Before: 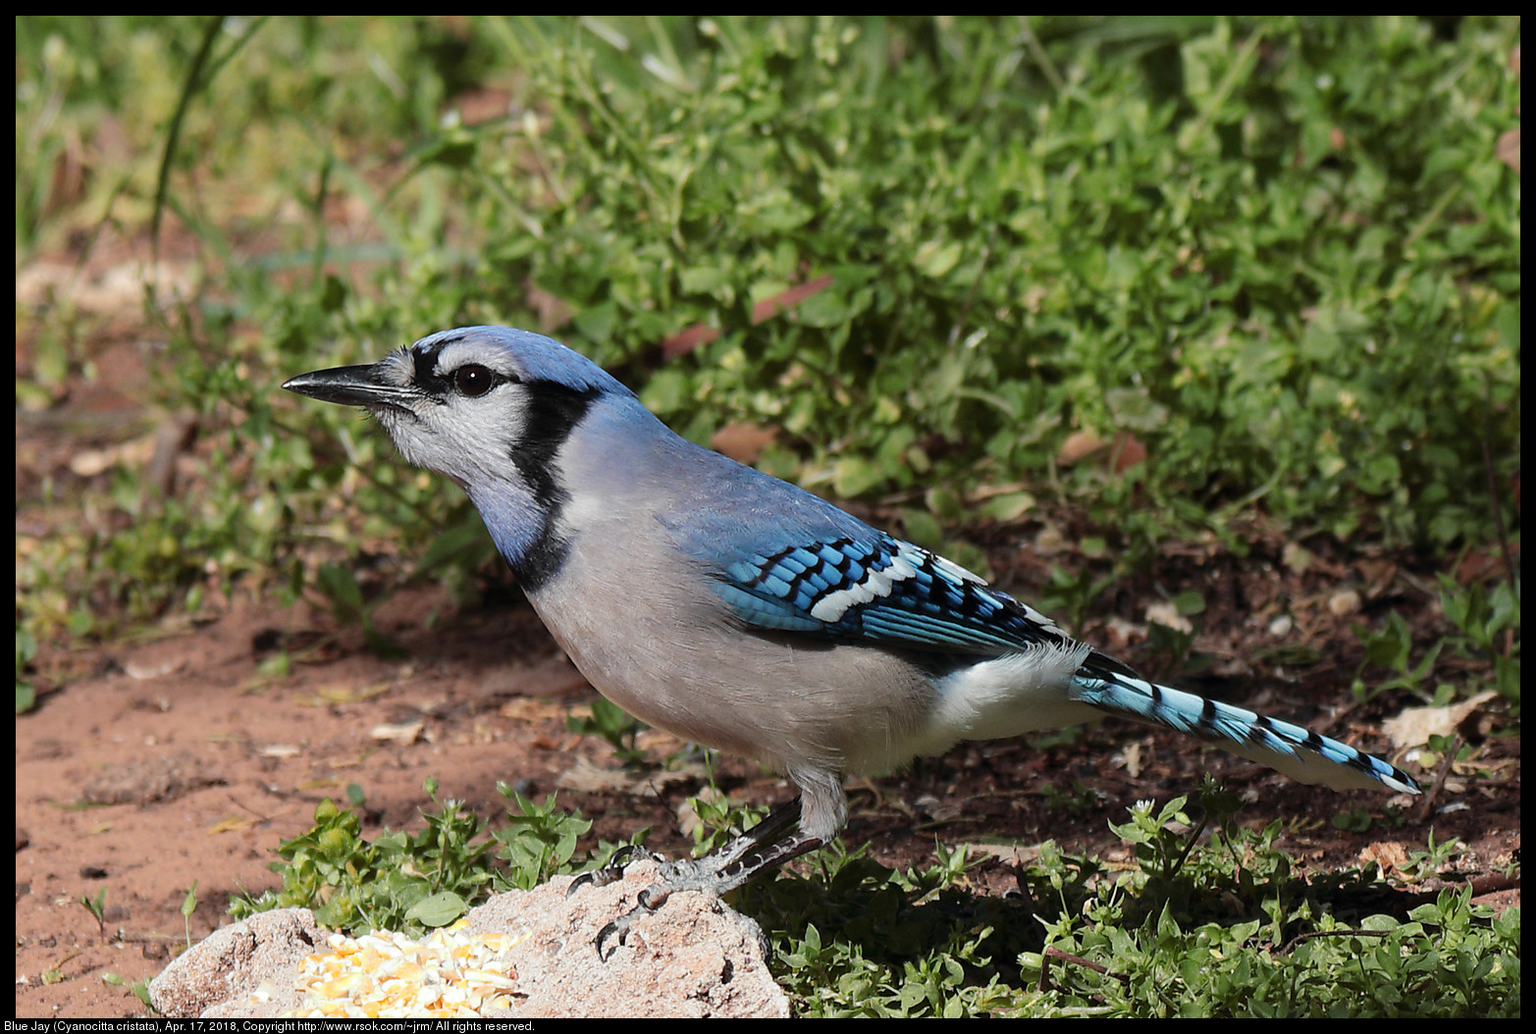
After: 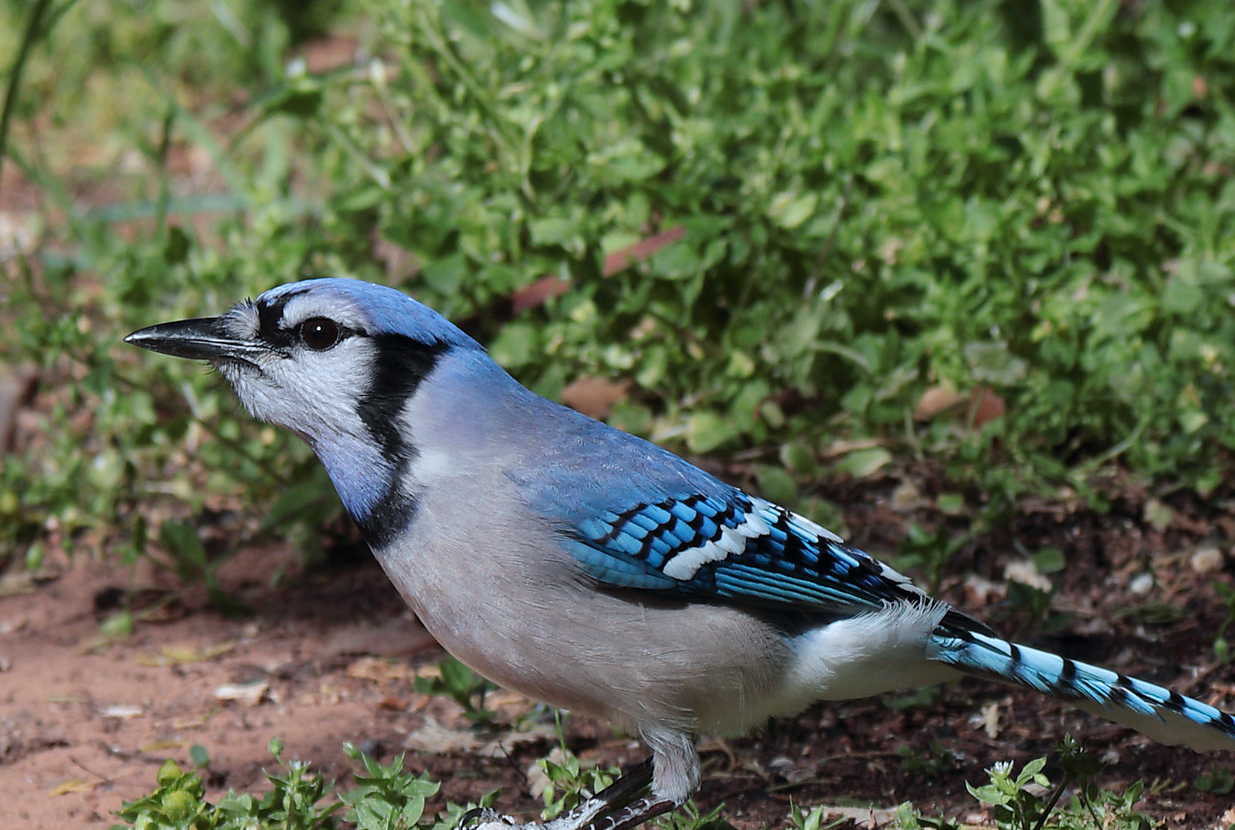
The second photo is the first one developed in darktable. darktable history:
crop and rotate: left 10.53%, top 5.154%, right 10.506%, bottom 16.058%
color calibration: x 0.37, y 0.382, temperature 4318.48 K
